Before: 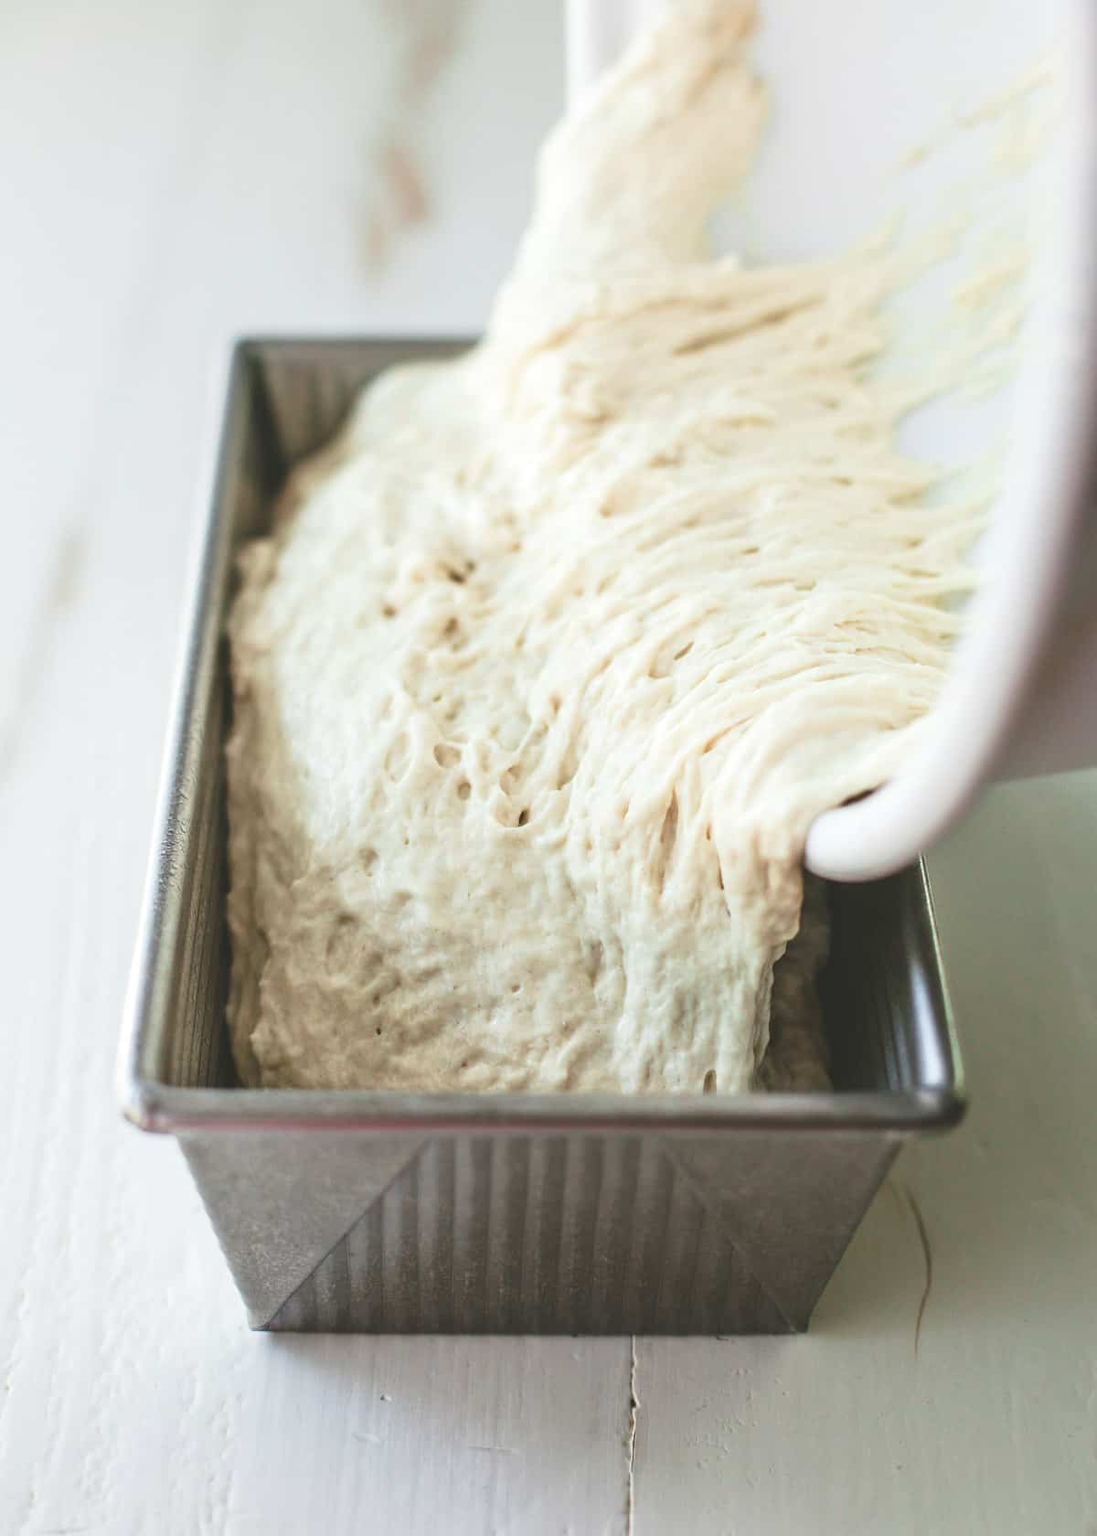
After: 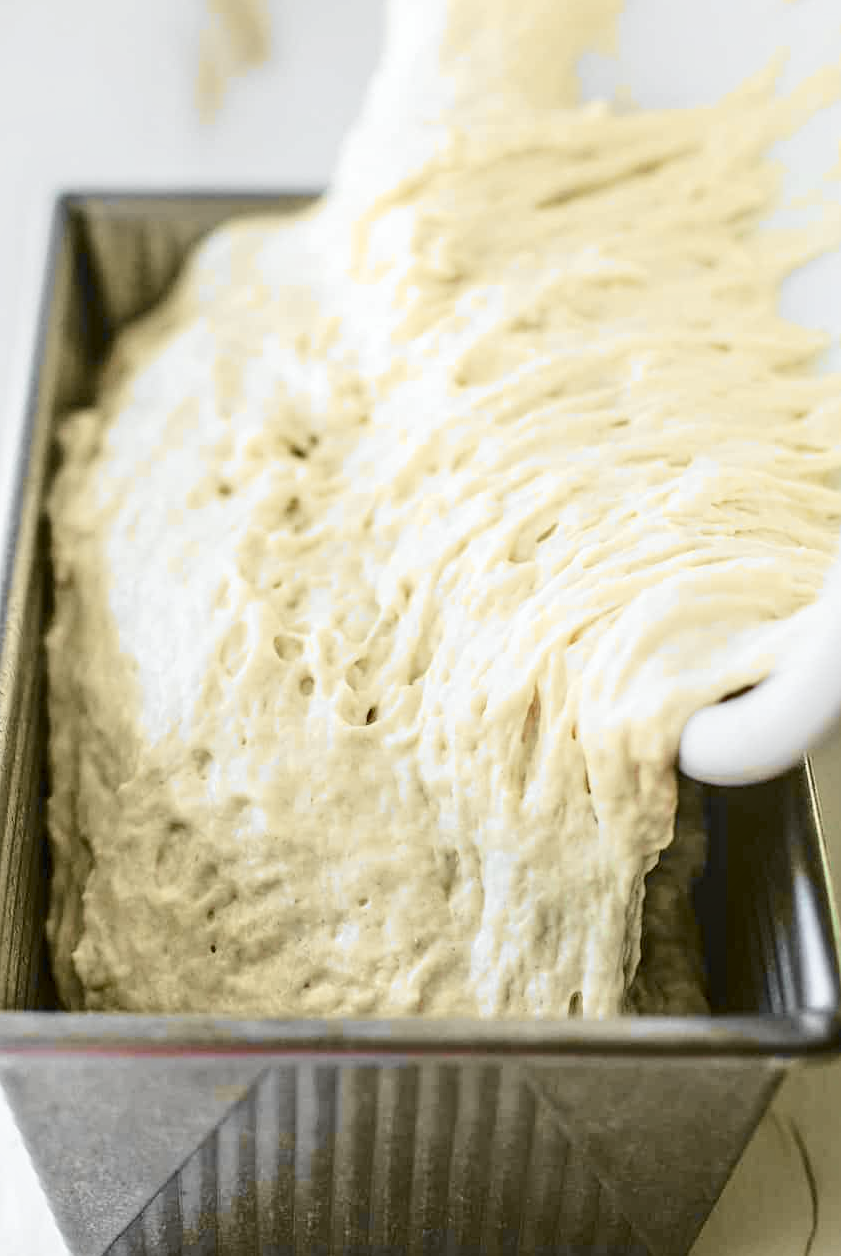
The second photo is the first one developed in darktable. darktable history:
tone curve: curves: ch0 [(0, 0) (0.071, 0.047) (0.266, 0.26) (0.483, 0.554) (0.753, 0.811) (1, 0.983)]; ch1 [(0, 0) (0.346, 0.307) (0.408, 0.387) (0.463, 0.465) (0.482, 0.493) (0.502, 0.499) (0.517, 0.502) (0.55, 0.548) (0.597, 0.61) (0.651, 0.698) (1, 1)]; ch2 [(0, 0) (0.346, 0.34) (0.434, 0.46) (0.485, 0.494) (0.5, 0.498) (0.517, 0.506) (0.526, 0.545) (0.583, 0.61) (0.625, 0.659) (1, 1)], color space Lab, independent channels, preserve colors none
crop and rotate: left 16.823%, top 10.703%, right 13.031%, bottom 14.498%
exposure: black level correction 0.012, compensate highlight preservation false
local contrast: on, module defaults
sharpen: amount 0.215
levels: mode automatic
